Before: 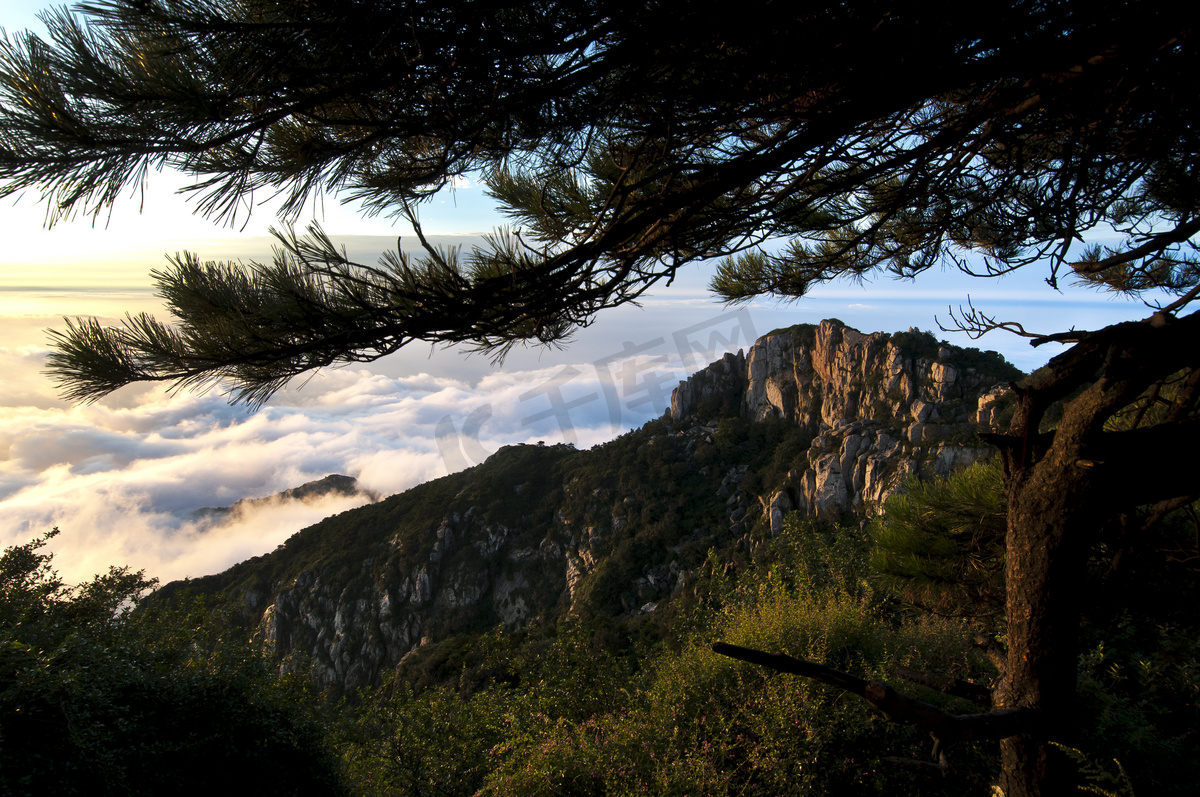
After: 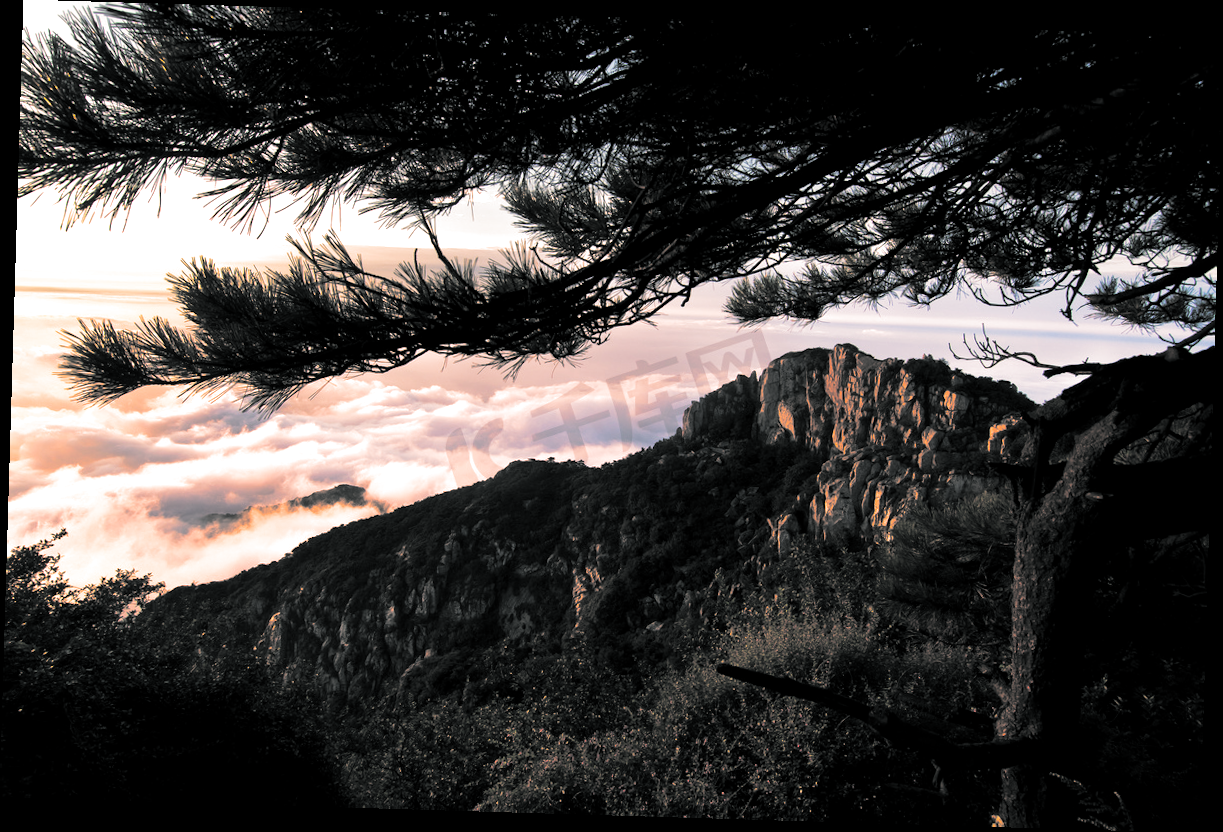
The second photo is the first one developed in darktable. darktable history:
split-toning: shadows › hue 190.8°, shadows › saturation 0.05, highlights › hue 54°, highlights › saturation 0.05, compress 0%
exposure: exposure 0.29 EV, compensate highlight preservation false
white balance: emerald 1
rotate and perspective: rotation 1.72°, automatic cropping off
color correction: highlights a* 21.88, highlights b* 22.25
